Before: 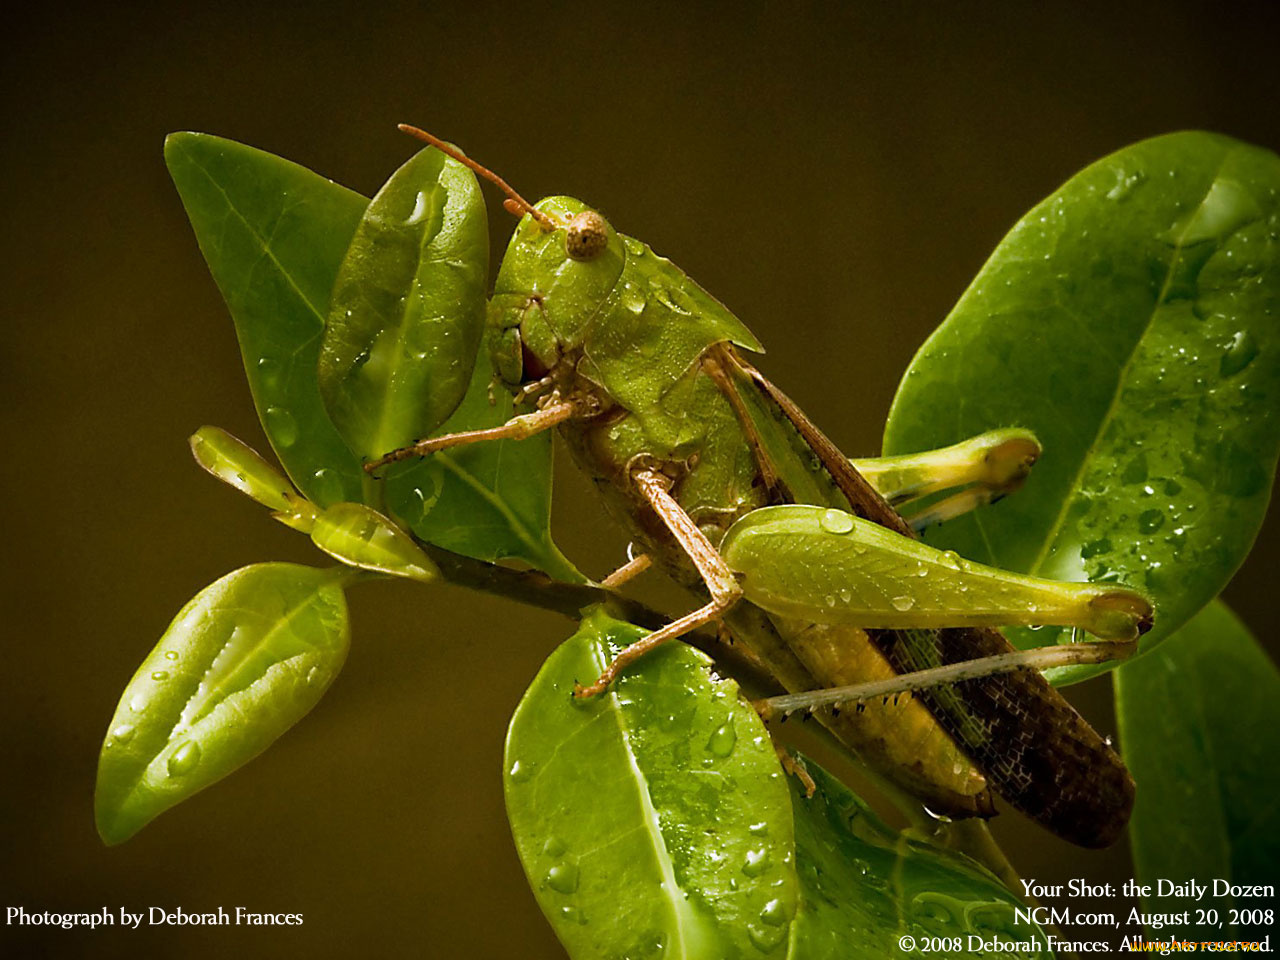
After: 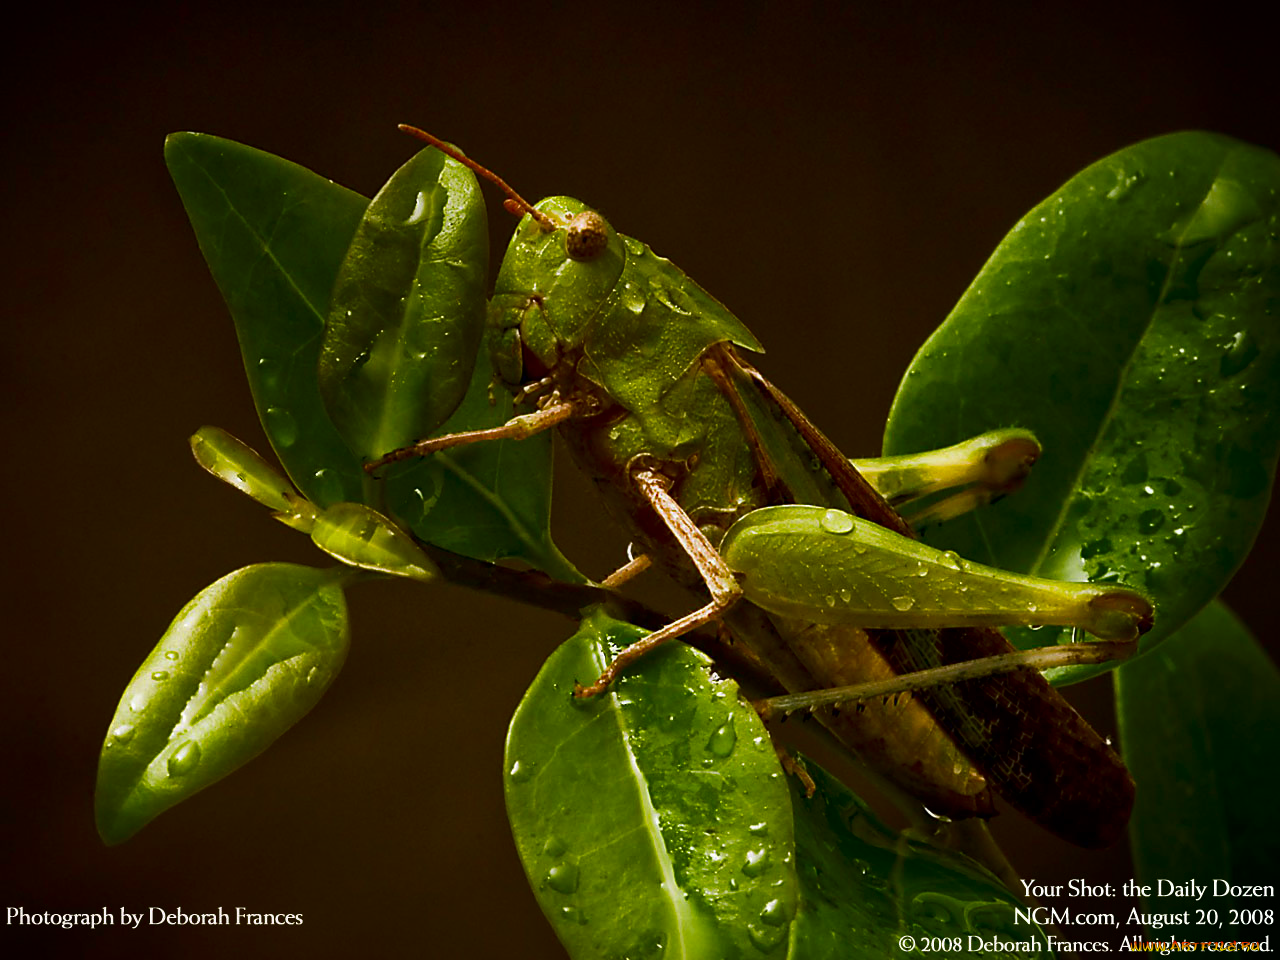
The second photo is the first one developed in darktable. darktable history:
contrast brightness saturation: contrast 0.103, brightness -0.266, saturation 0.142
